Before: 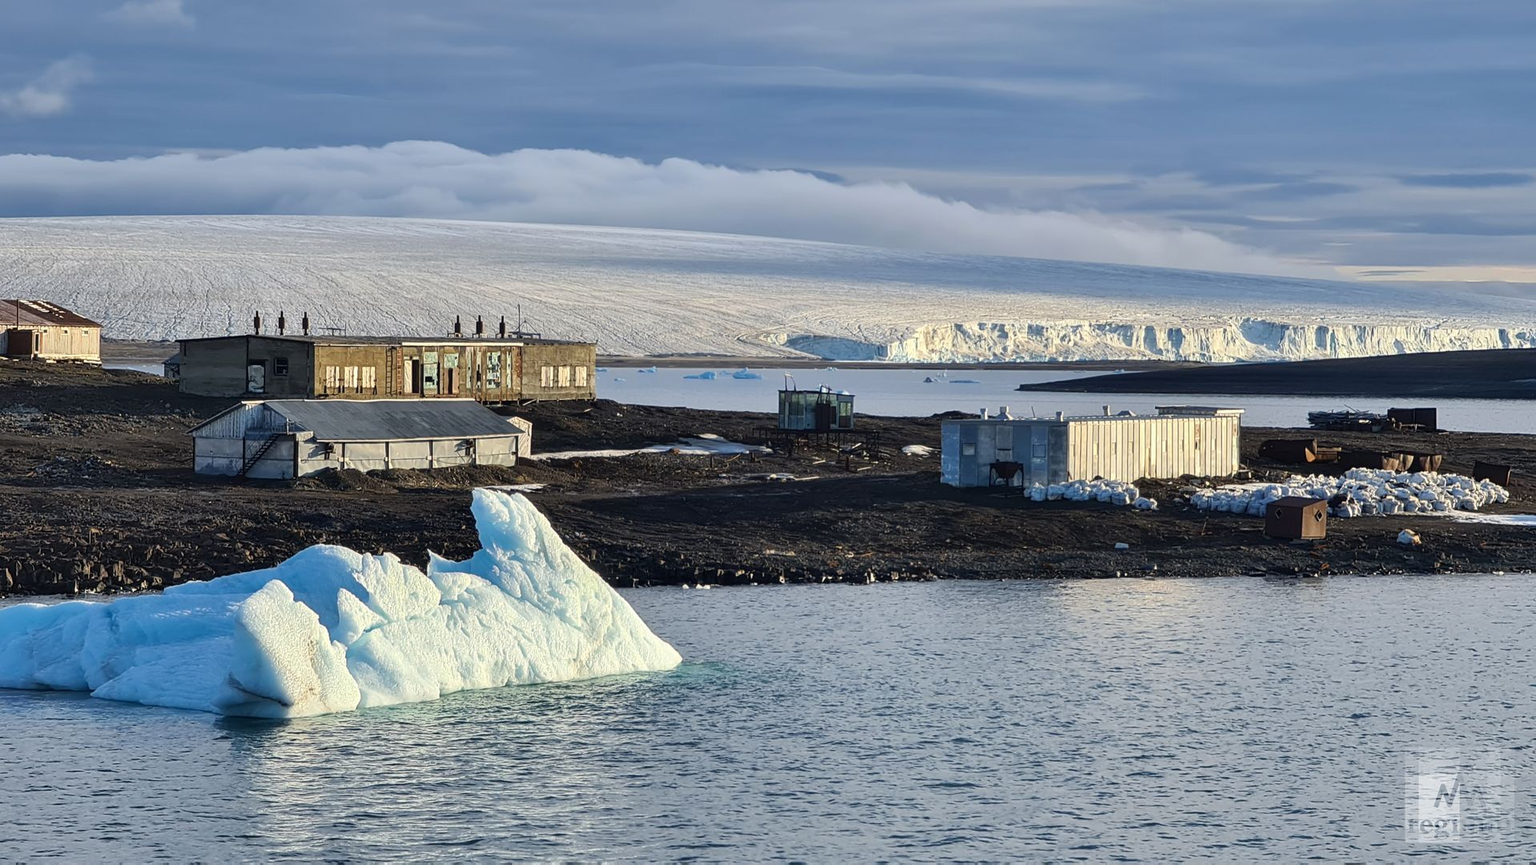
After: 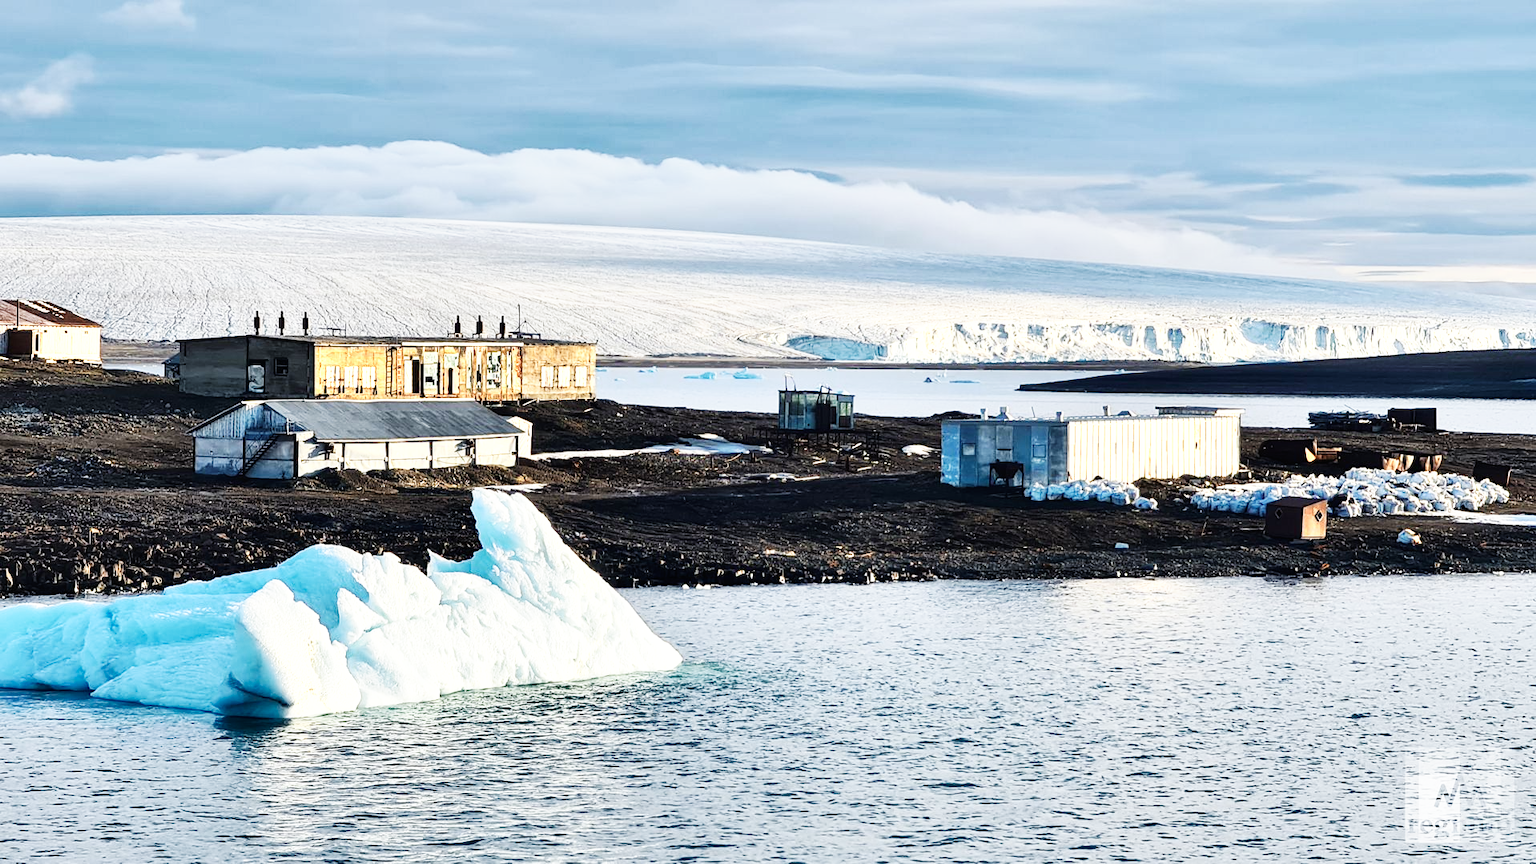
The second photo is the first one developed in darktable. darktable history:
shadows and highlights: shadows 25, highlights -48, soften with gaussian
color zones: curves: ch0 [(0.018, 0.548) (0.224, 0.64) (0.425, 0.447) (0.675, 0.575) (0.732, 0.579)]; ch1 [(0.066, 0.487) (0.25, 0.5) (0.404, 0.43) (0.75, 0.421) (0.956, 0.421)]; ch2 [(0.044, 0.561) (0.215, 0.465) (0.399, 0.544) (0.465, 0.548) (0.614, 0.447) (0.724, 0.43) (0.882, 0.623) (0.956, 0.632)]
base curve: curves: ch0 [(0, 0) (0.007, 0.004) (0.027, 0.03) (0.046, 0.07) (0.207, 0.54) (0.442, 0.872) (0.673, 0.972) (1, 1)], preserve colors none
